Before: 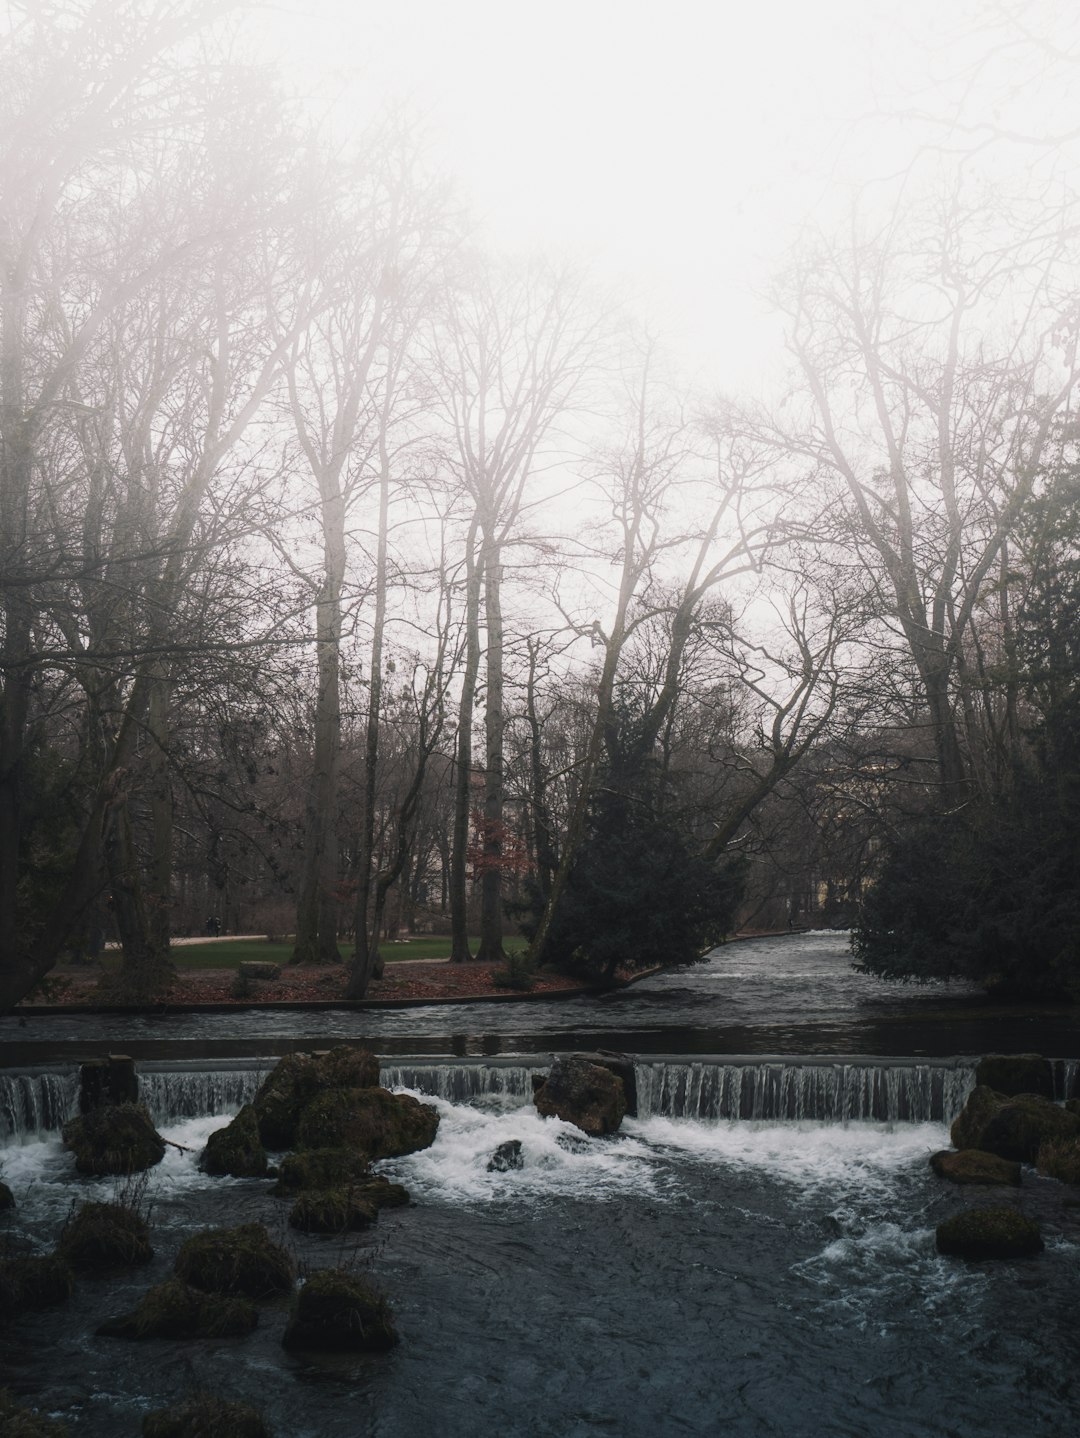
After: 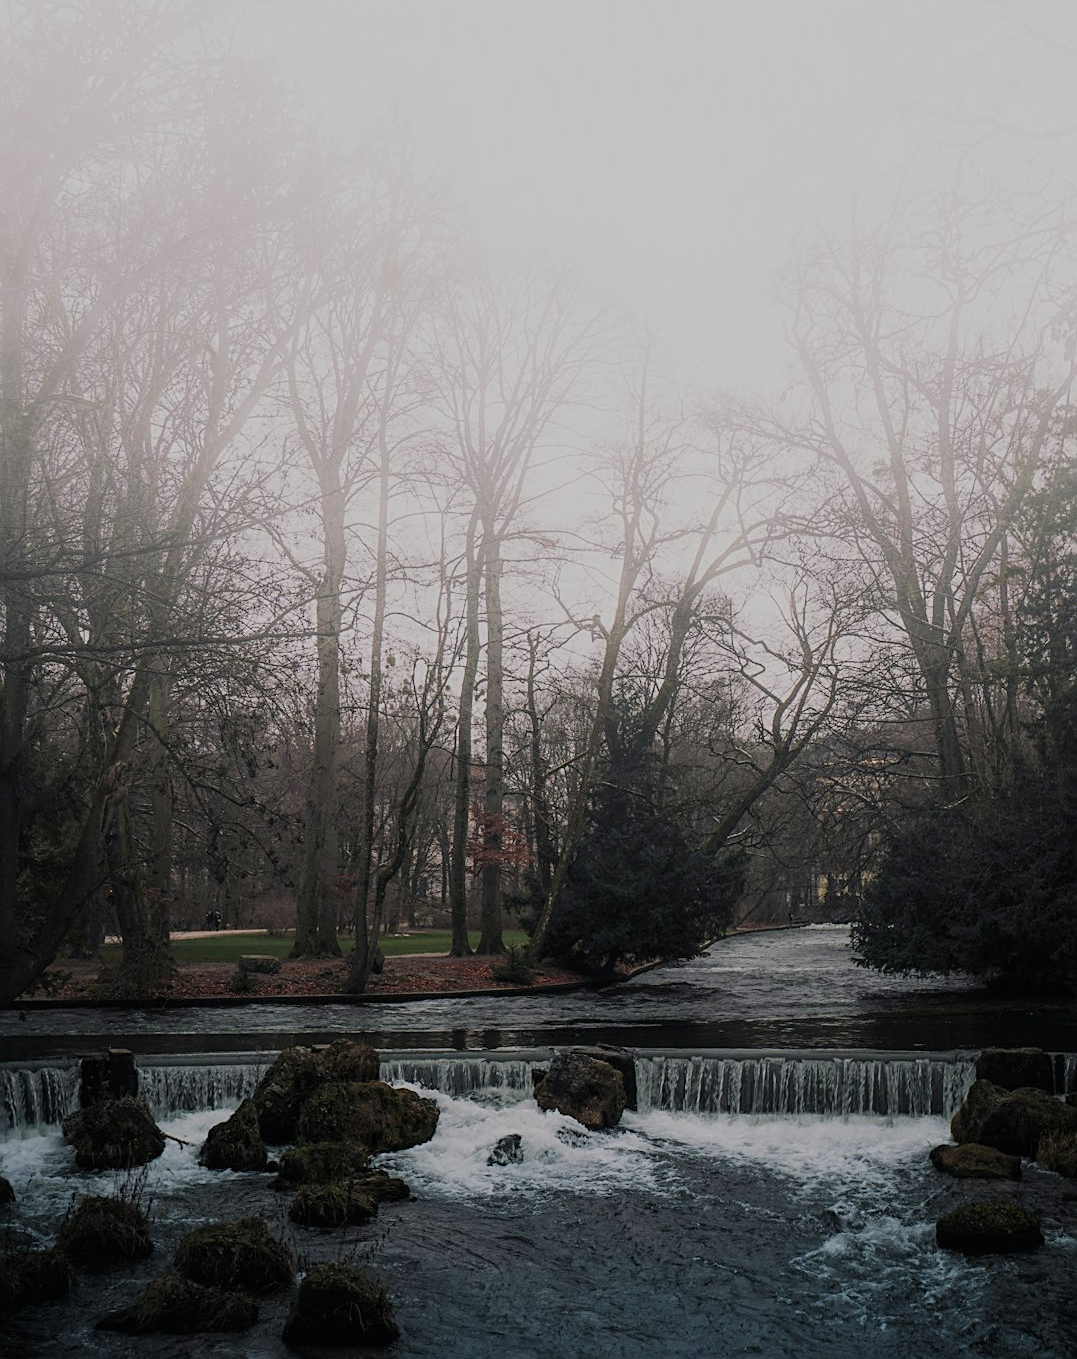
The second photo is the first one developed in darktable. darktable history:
filmic rgb: black relative exposure -8.79 EV, white relative exposure 4.98 EV, threshold 6 EV, target black luminance 0%, hardness 3.77, latitude 66.34%, contrast 0.822, highlights saturation mix 10%, shadows ↔ highlights balance 20%, add noise in highlights 0.1, color science v4 (2020), iterations of high-quality reconstruction 0, type of noise poissonian, enable highlight reconstruction true
crop: top 0.448%, right 0.264%, bottom 5.045%
sharpen: on, module defaults
